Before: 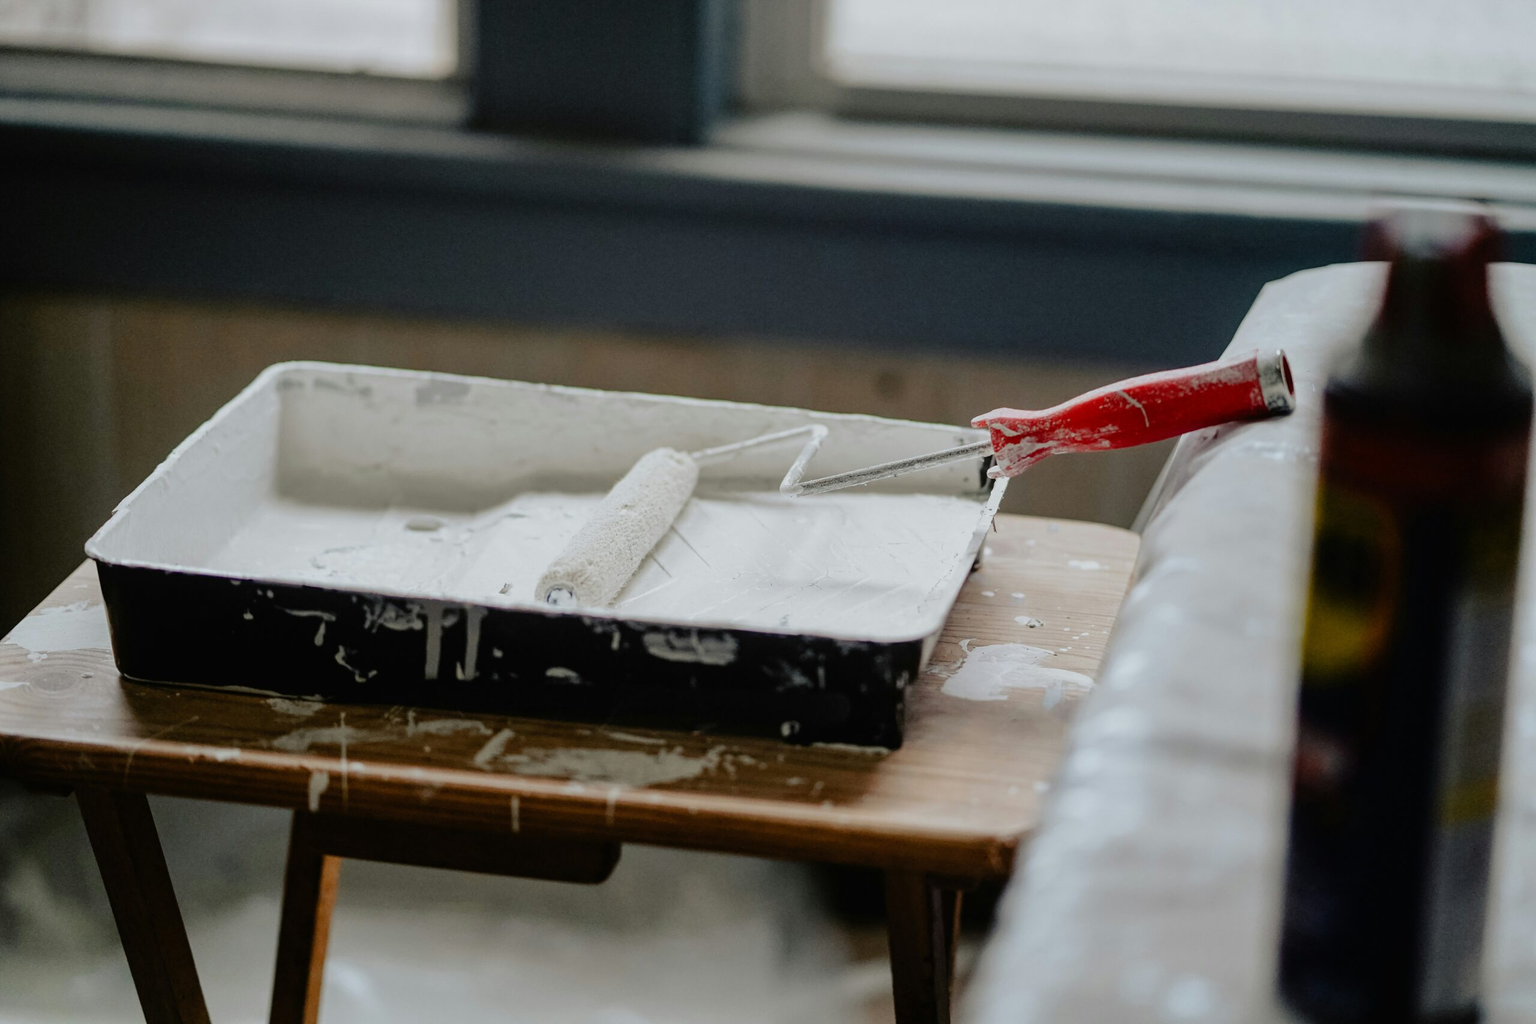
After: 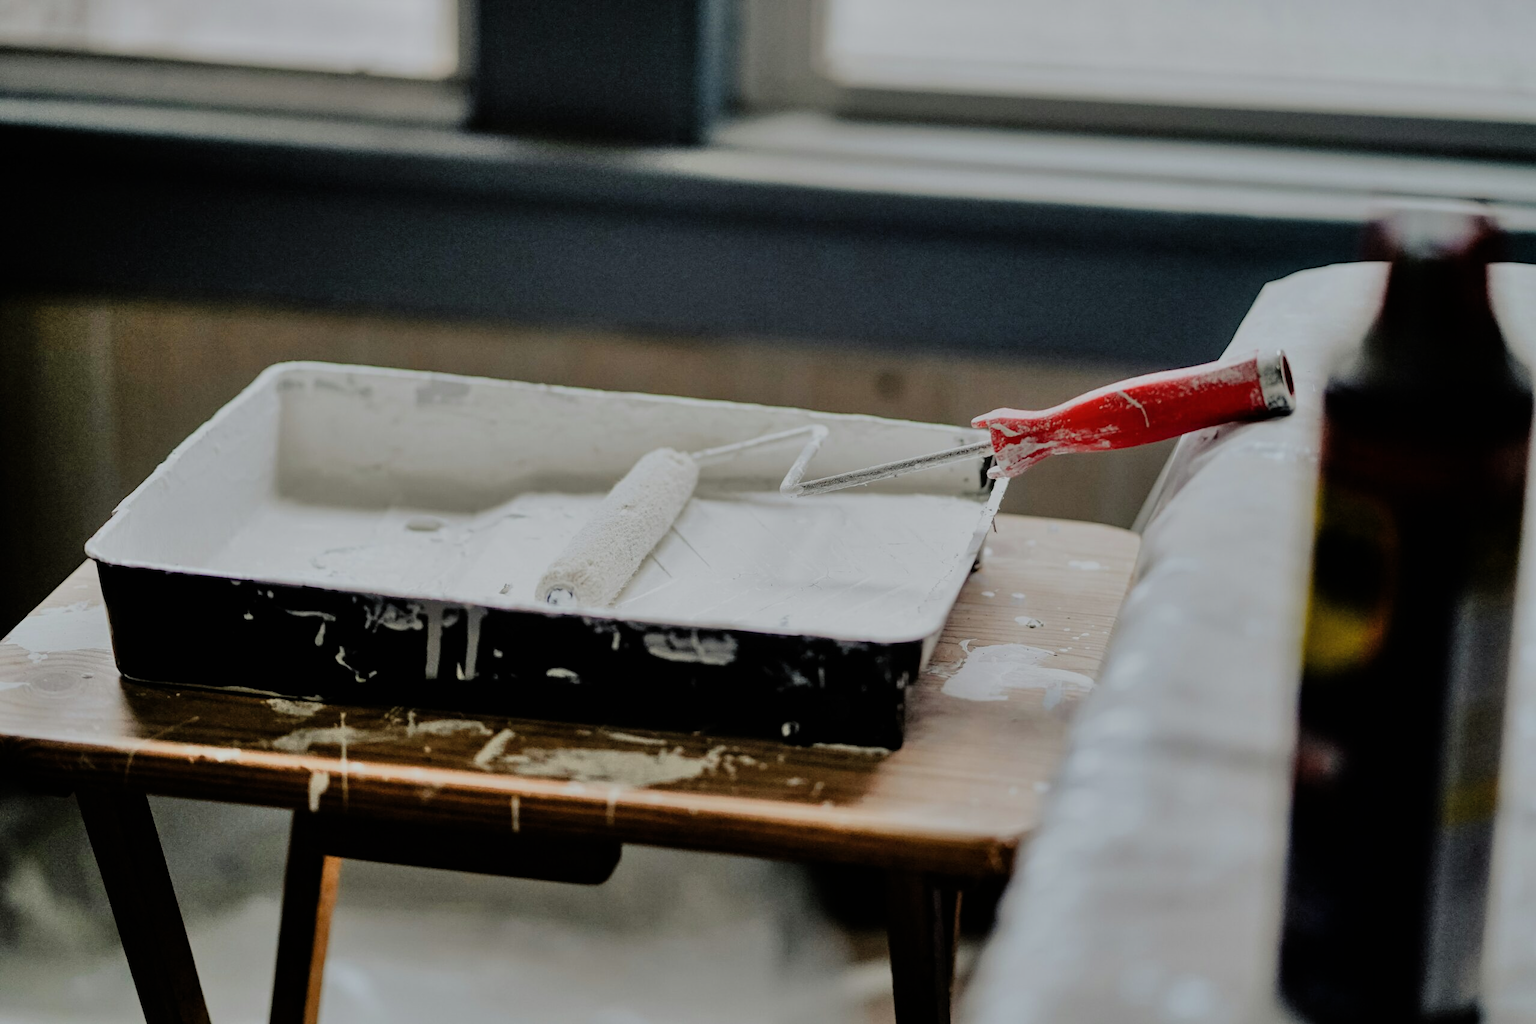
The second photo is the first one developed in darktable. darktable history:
exposure: exposure -0.004 EV, compensate exposure bias true, compensate highlight preservation false
shadows and highlights: soften with gaussian
filmic rgb: black relative exposure -7.65 EV, white relative exposure 4.56 EV, hardness 3.61, iterations of high-quality reconstruction 10
